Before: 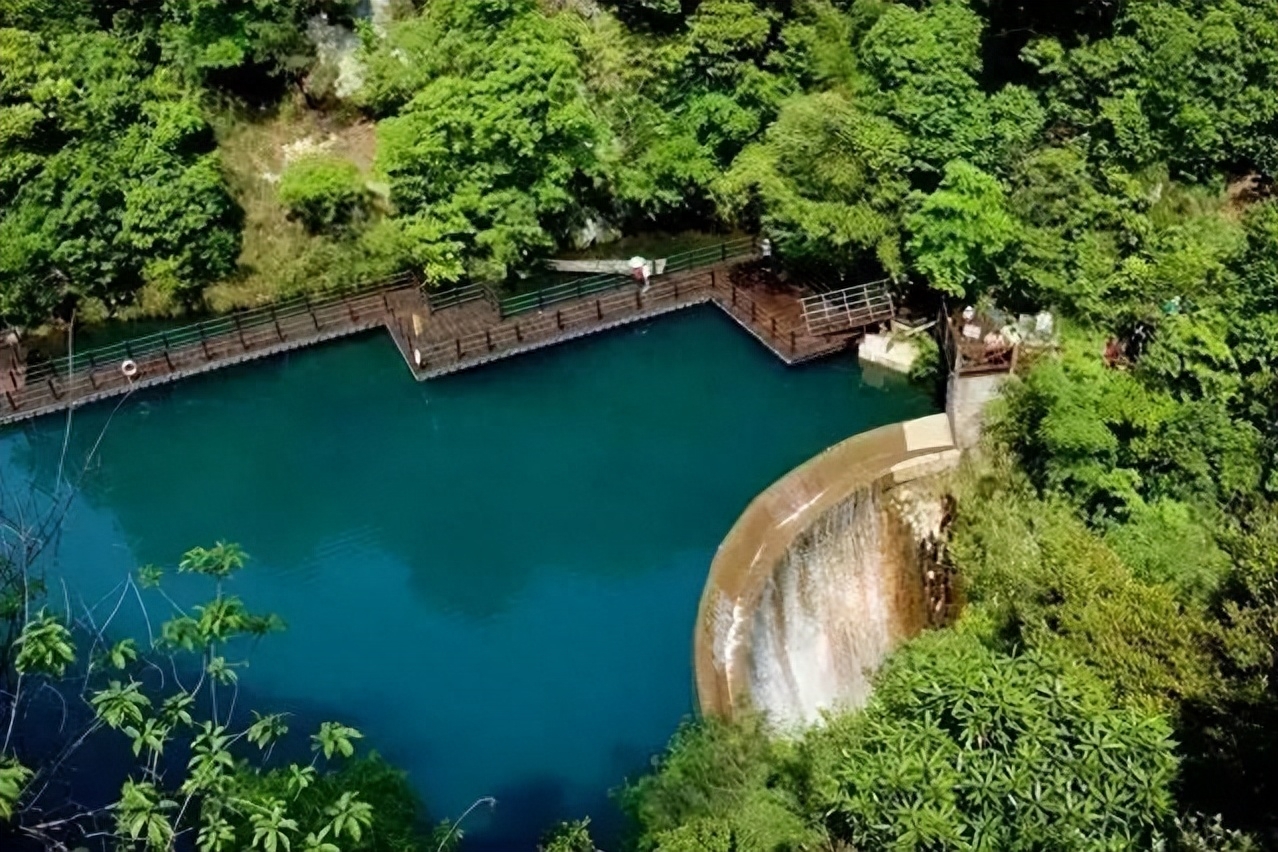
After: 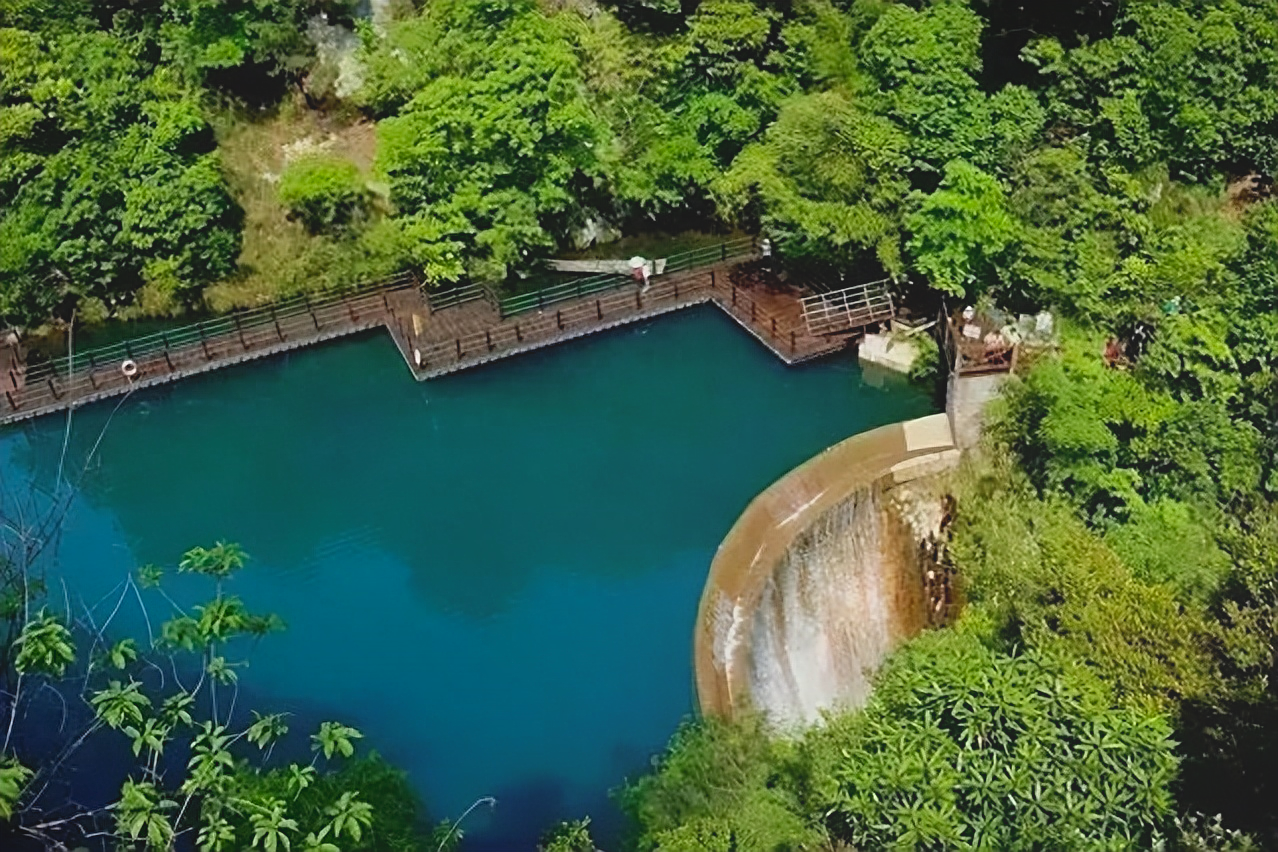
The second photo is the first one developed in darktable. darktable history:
exposure: black level correction 0, exposure 0.198 EV, compensate highlight preservation false
sharpen: amount 0.555
local contrast: detail 72%
shadows and highlights: shadows 25.29, highlights -24.81
color balance rgb: linear chroma grading › global chroma 8.91%, perceptual saturation grading › global saturation 0.904%, global vibrance -23.855%
